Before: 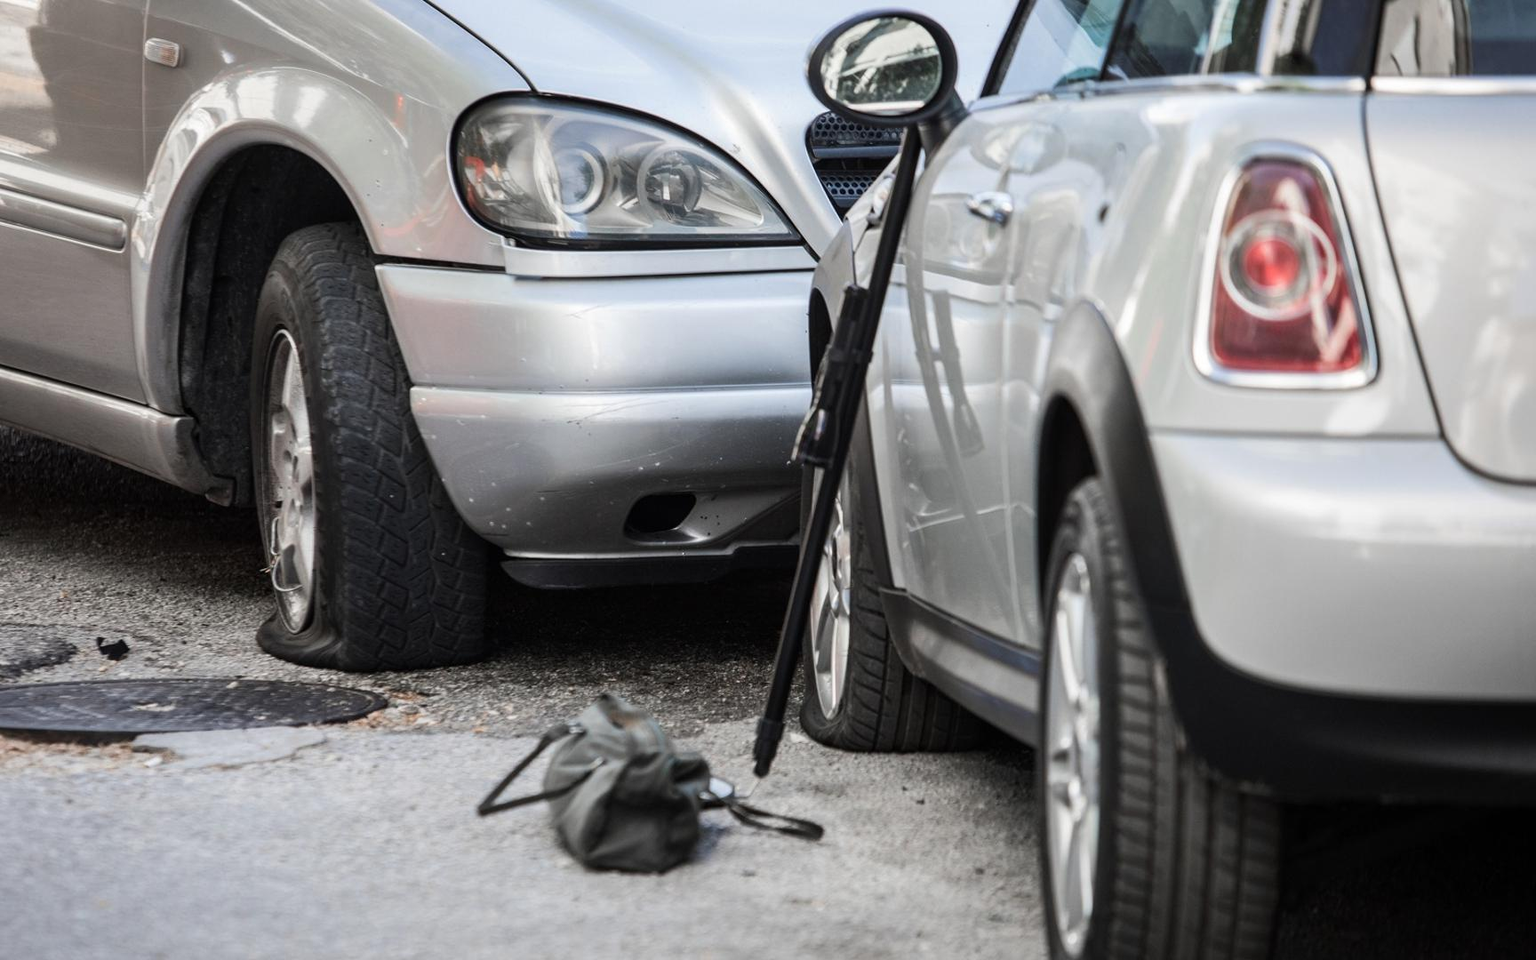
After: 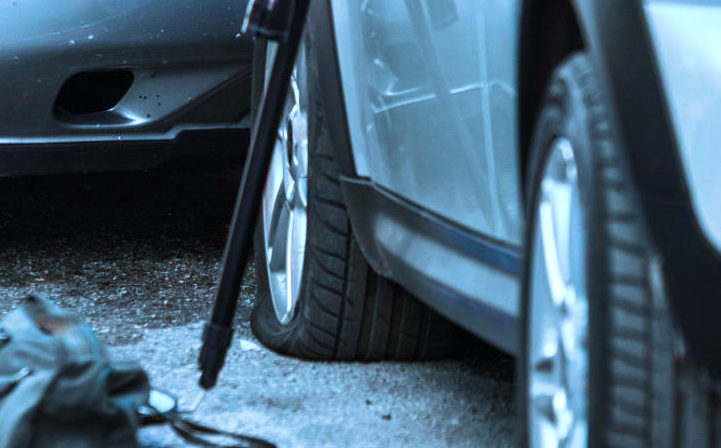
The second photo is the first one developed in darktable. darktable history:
crop: left 37.585%, top 44.918%, right 20.689%, bottom 13.534%
levels: white 99.92%
tone curve: curves: ch0 [(0, 0) (0.253, 0.237) (1, 1)]; ch1 [(0, 0) (0.401, 0.42) (0.442, 0.47) (0.491, 0.495) (0.511, 0.523) (0.557, 0.565) (0.66, 0.683) (1, 1)]; ch2 [(0, 0) (0.394, 0.413) (0.5, 0.5) (0.578, 0.568) (1, 1)], preserve colors none
exposure: exposure 0.373 EV, compensate exposure bias true, compensate highlight preservation false
velvia: strength 73.96%
color correction: highlights a* -8.81, highlights b* -23.81
